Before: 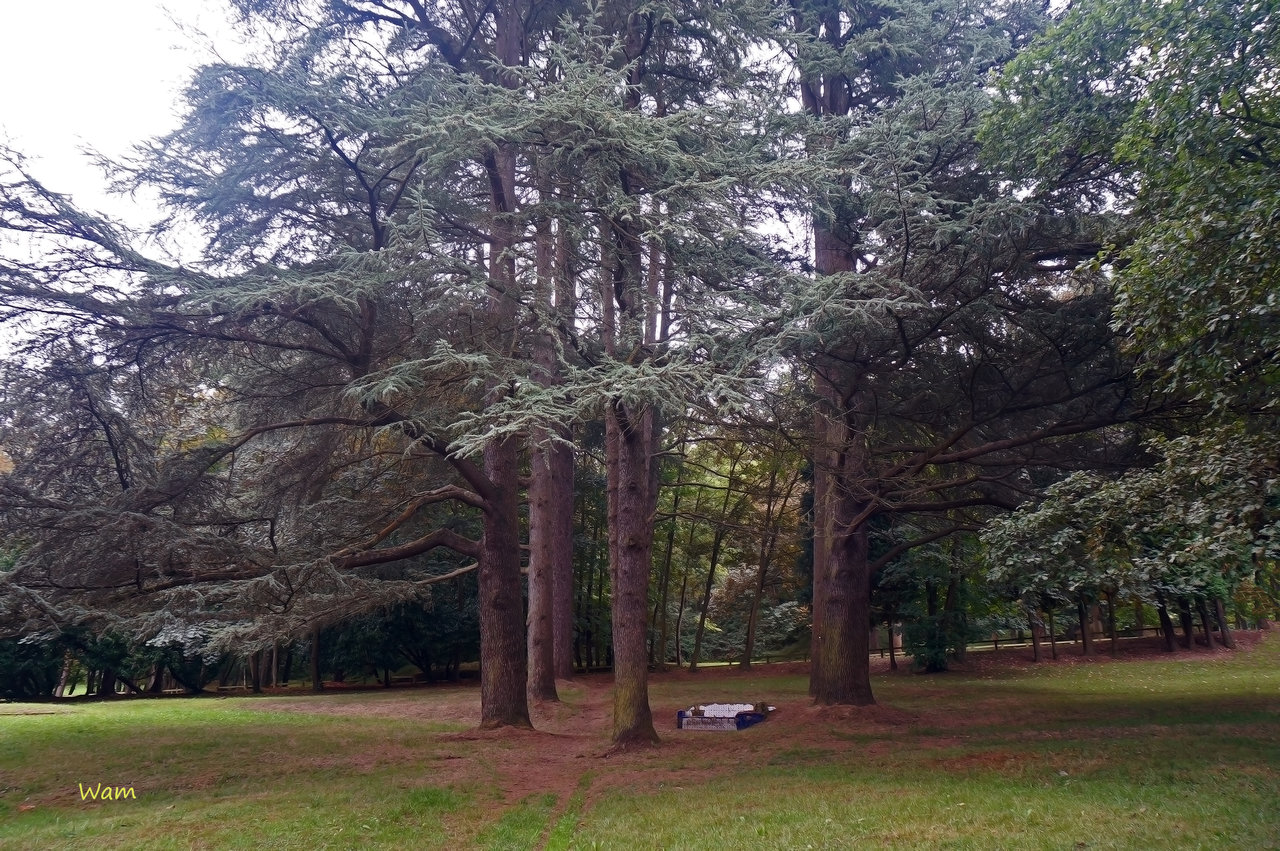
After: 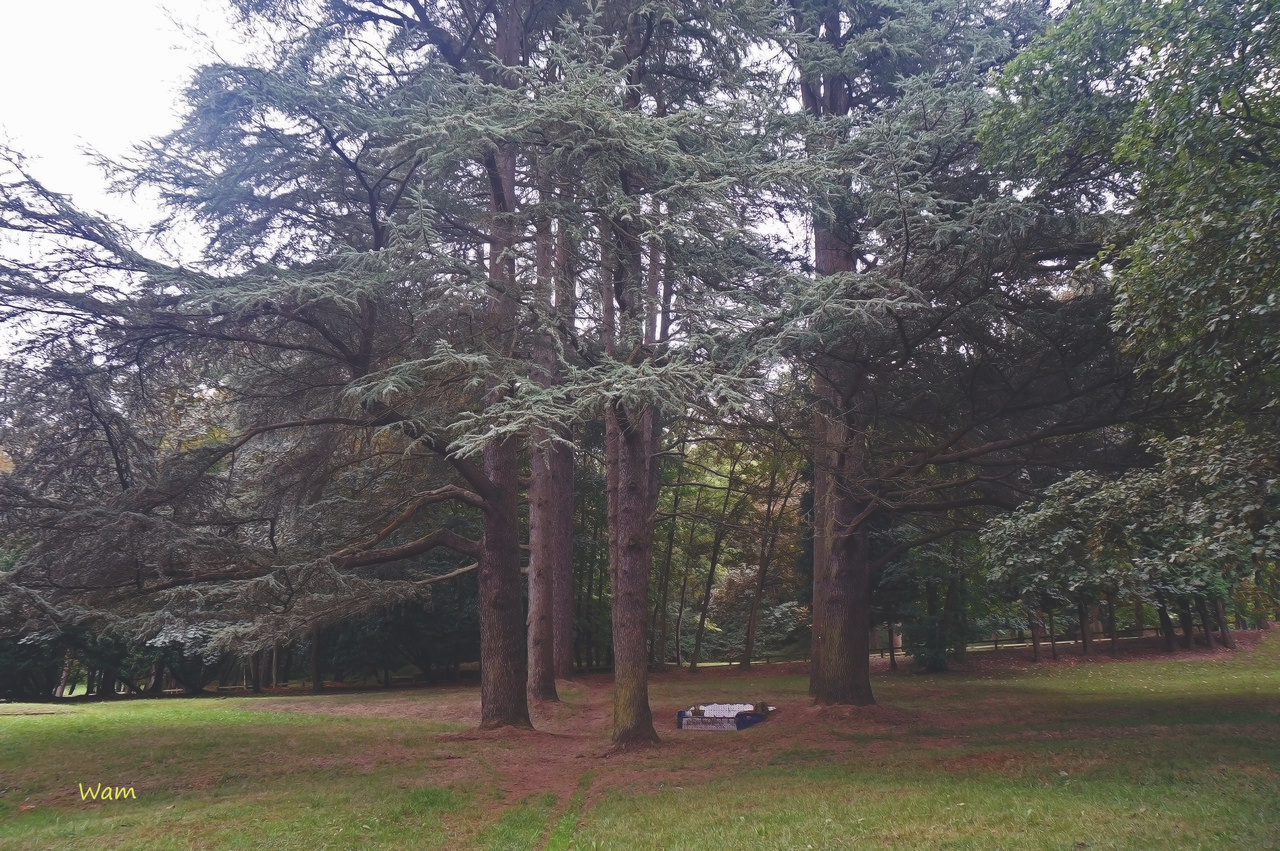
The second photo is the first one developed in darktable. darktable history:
white balance: emerald 1
exposure: black level correction -0.023, exposure -0.039 EV, compensate highlight preservation false
